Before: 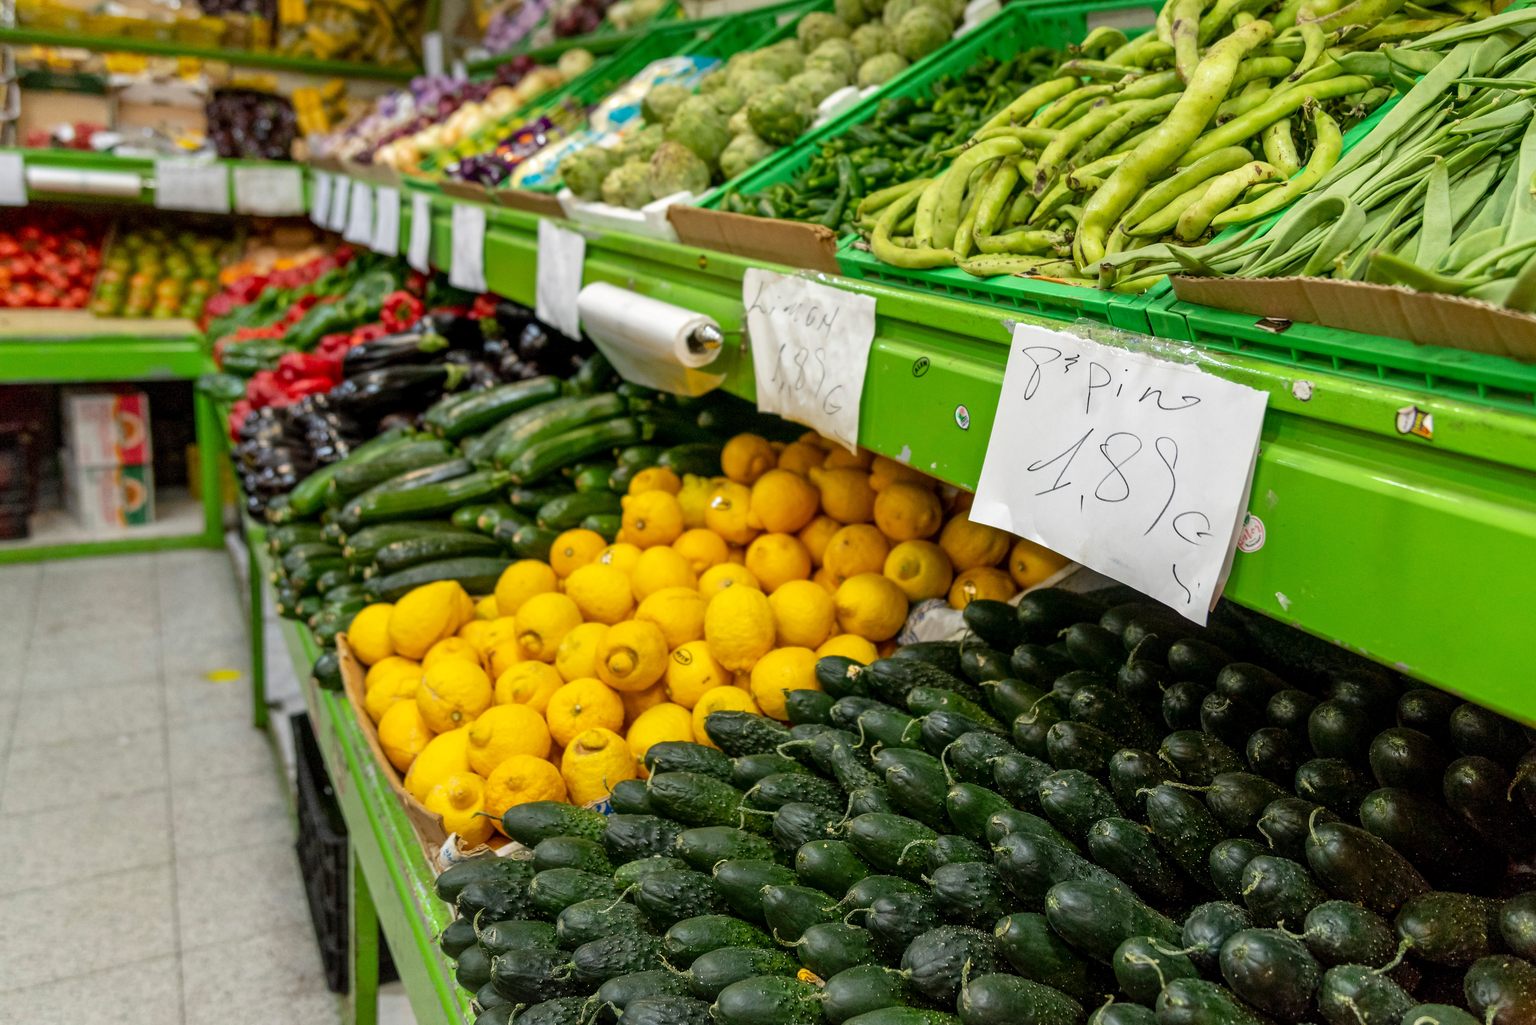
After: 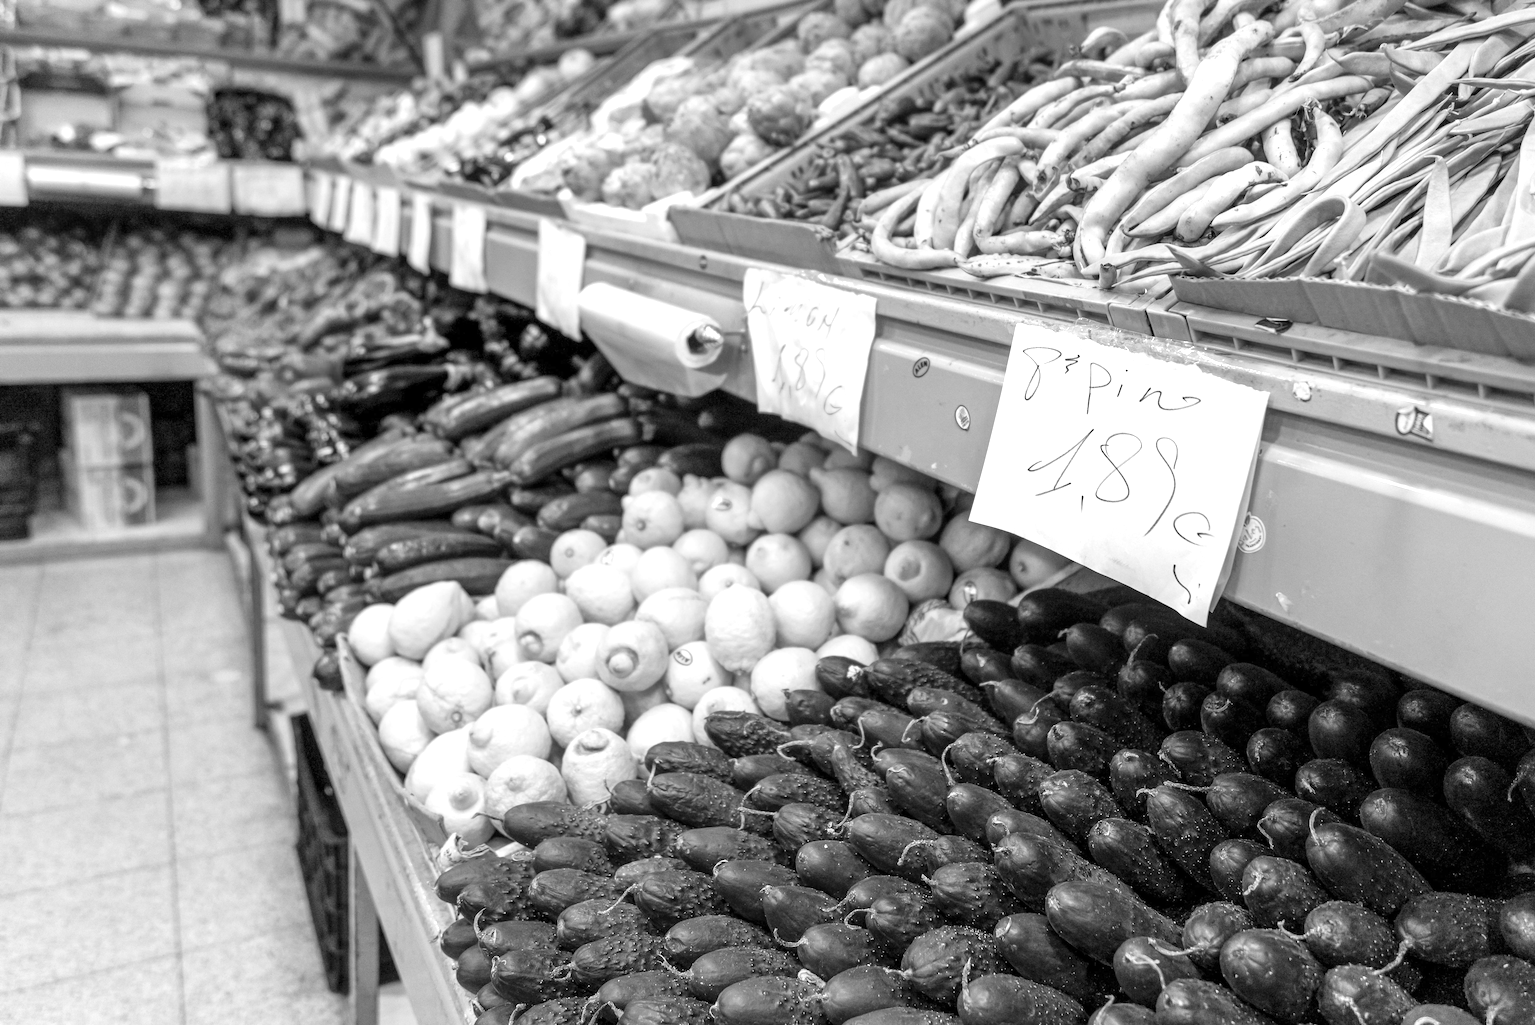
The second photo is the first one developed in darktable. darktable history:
color balance rgb: shadows lift › chroma 1%, shadows lift › hue 113°, highlights gain › chroma 0.2%, highlights gain › hue 333°, perceptual saturation grading › global saturation 20%, perceptual saturation grading › highlights -50%, perceptual saturation grading › shadows 25%, contrast -10%
exposure: exposure 0.935 EV, compensate highlight preservation false
monochrome: a 1.94, b -0.638
